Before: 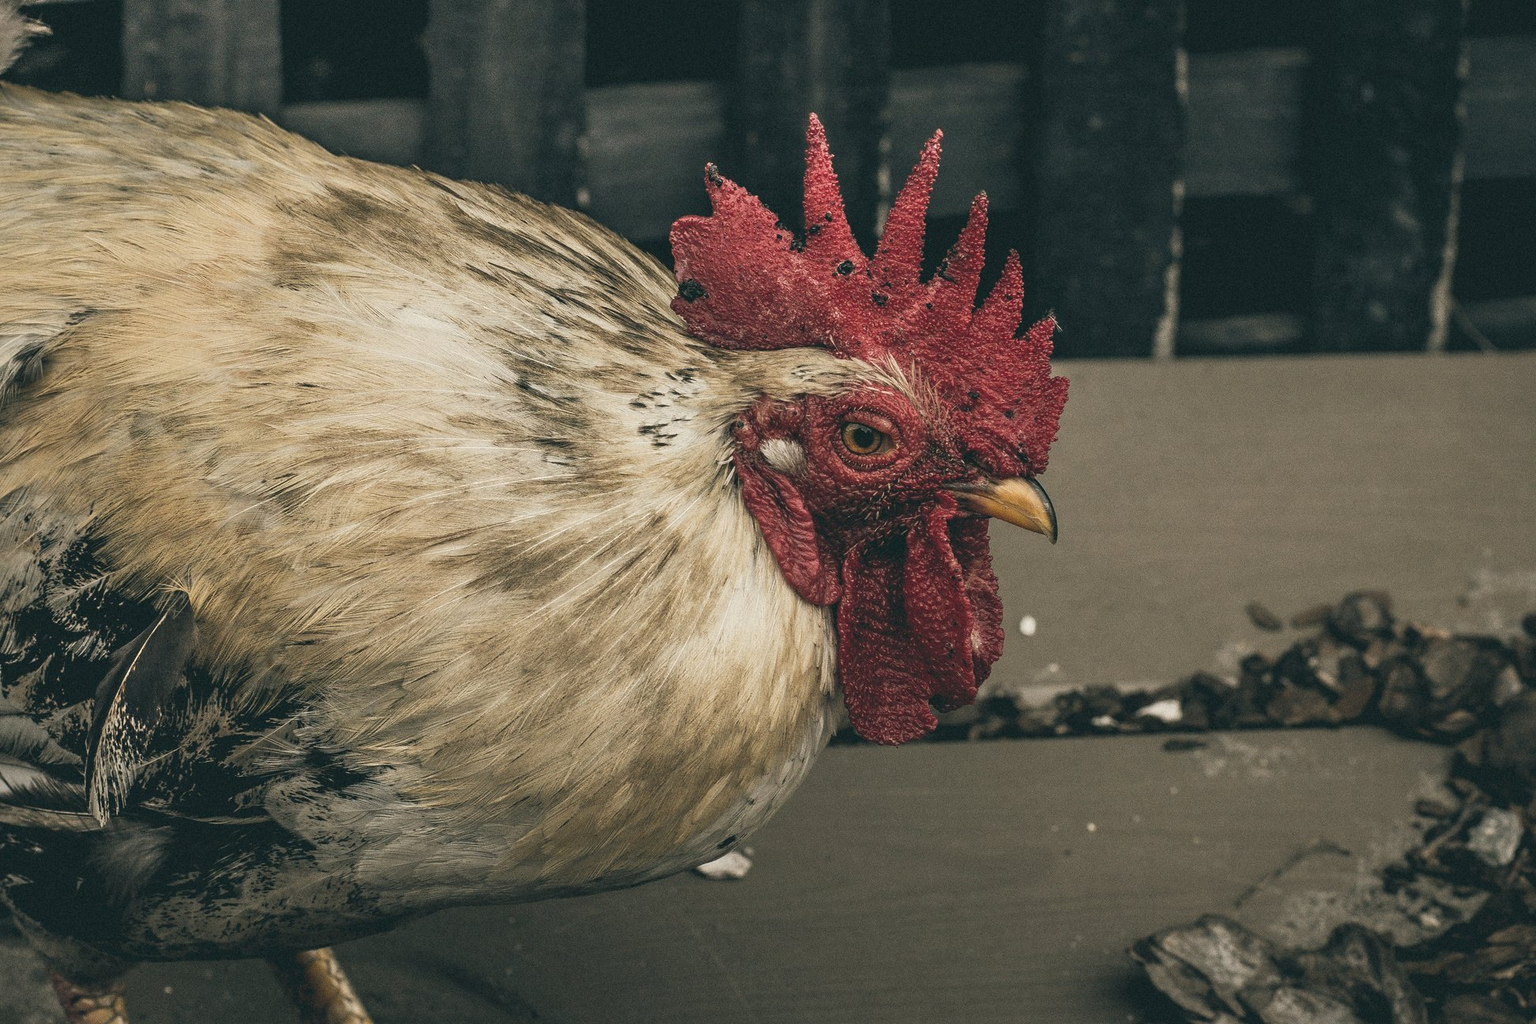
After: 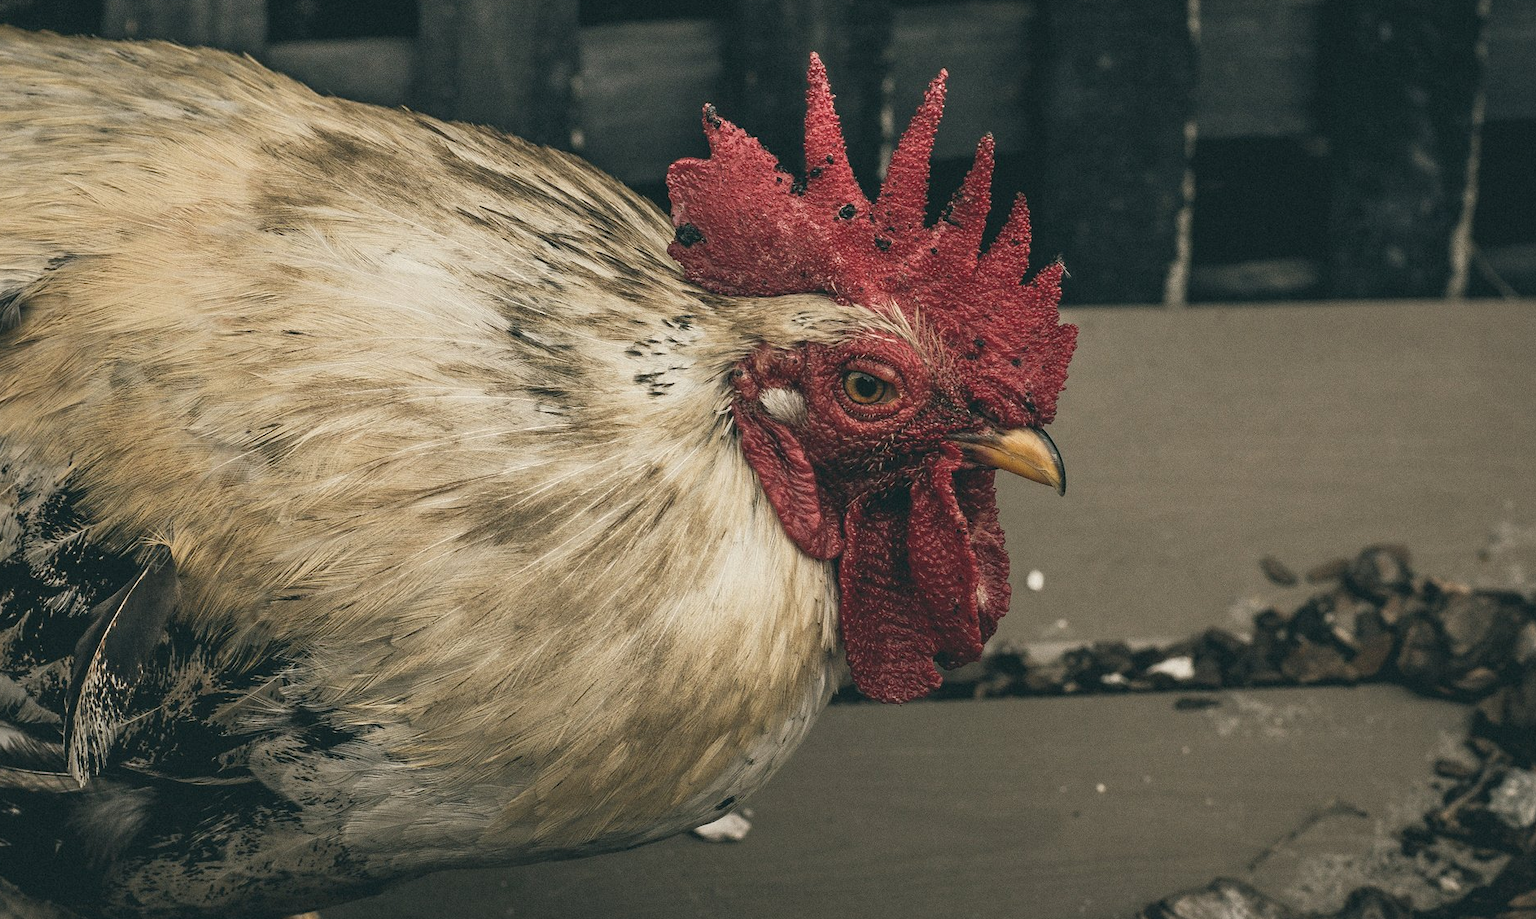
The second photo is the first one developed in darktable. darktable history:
crop: left 1.507%, top 6.147%, right 1.379%, bottom 6.637%
levels: mode automatic
